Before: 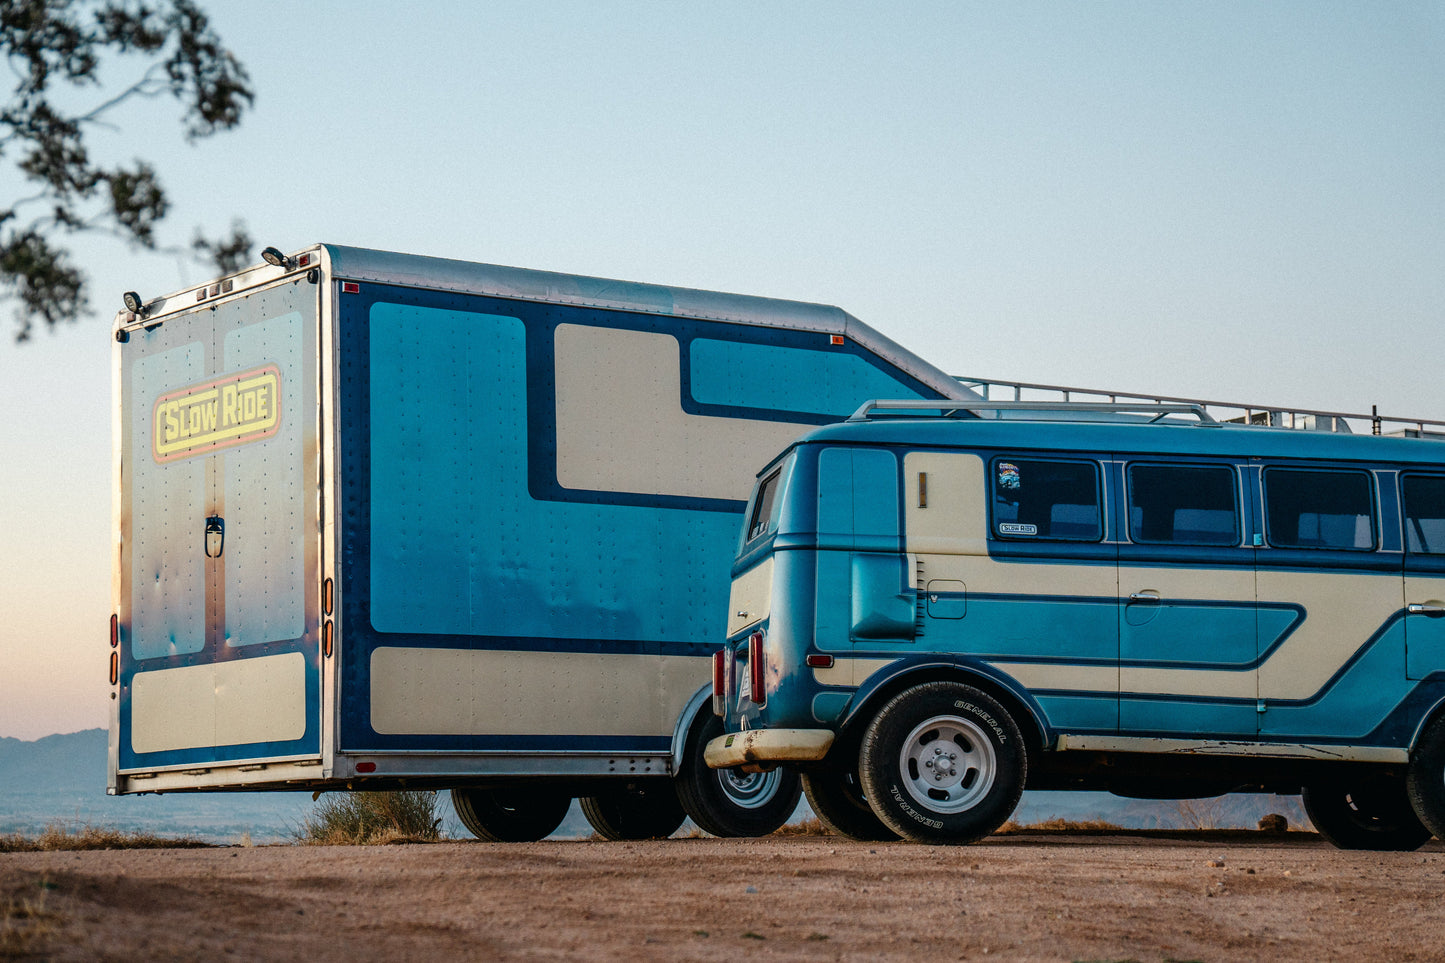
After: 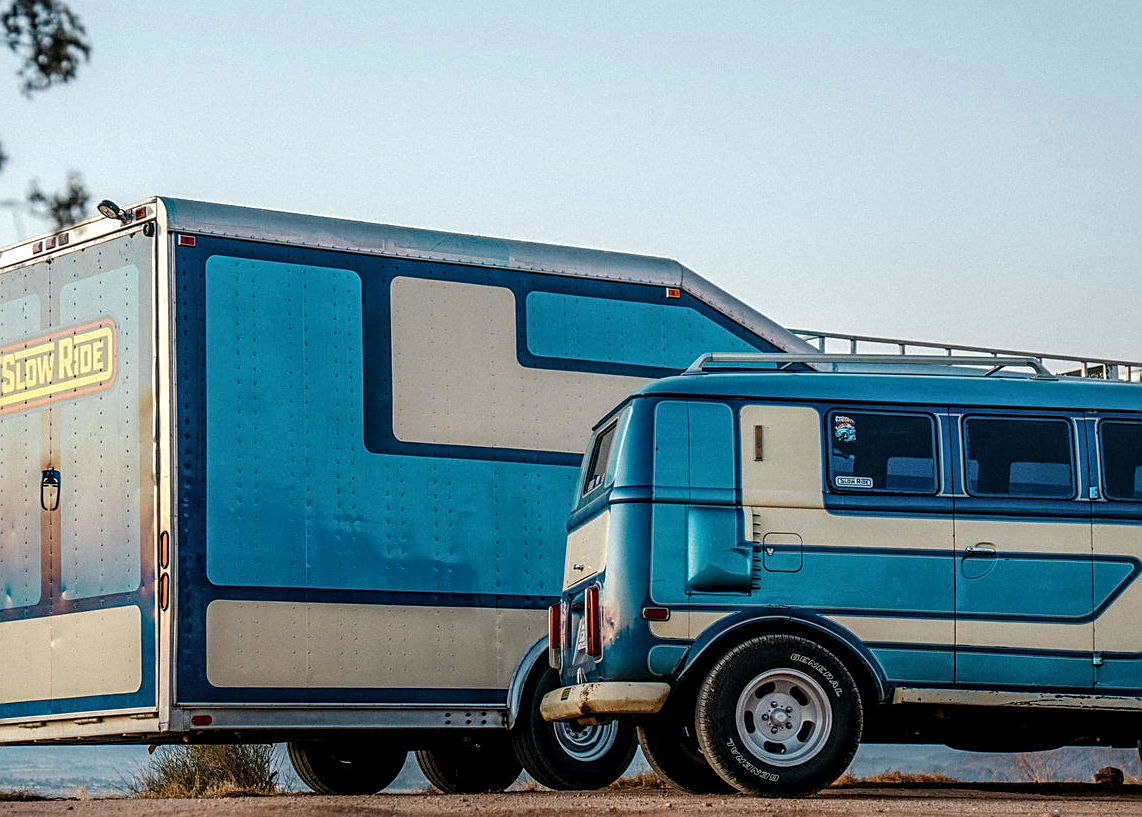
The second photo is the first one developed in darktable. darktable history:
sharpen: on, module defaults
local contrast: on, module defaults
crop: left 11.41%, top 4.938%, right 9.556%, bottom 10.182%
exposure: exposure 0.128 EV, compensate highlight preservation false
